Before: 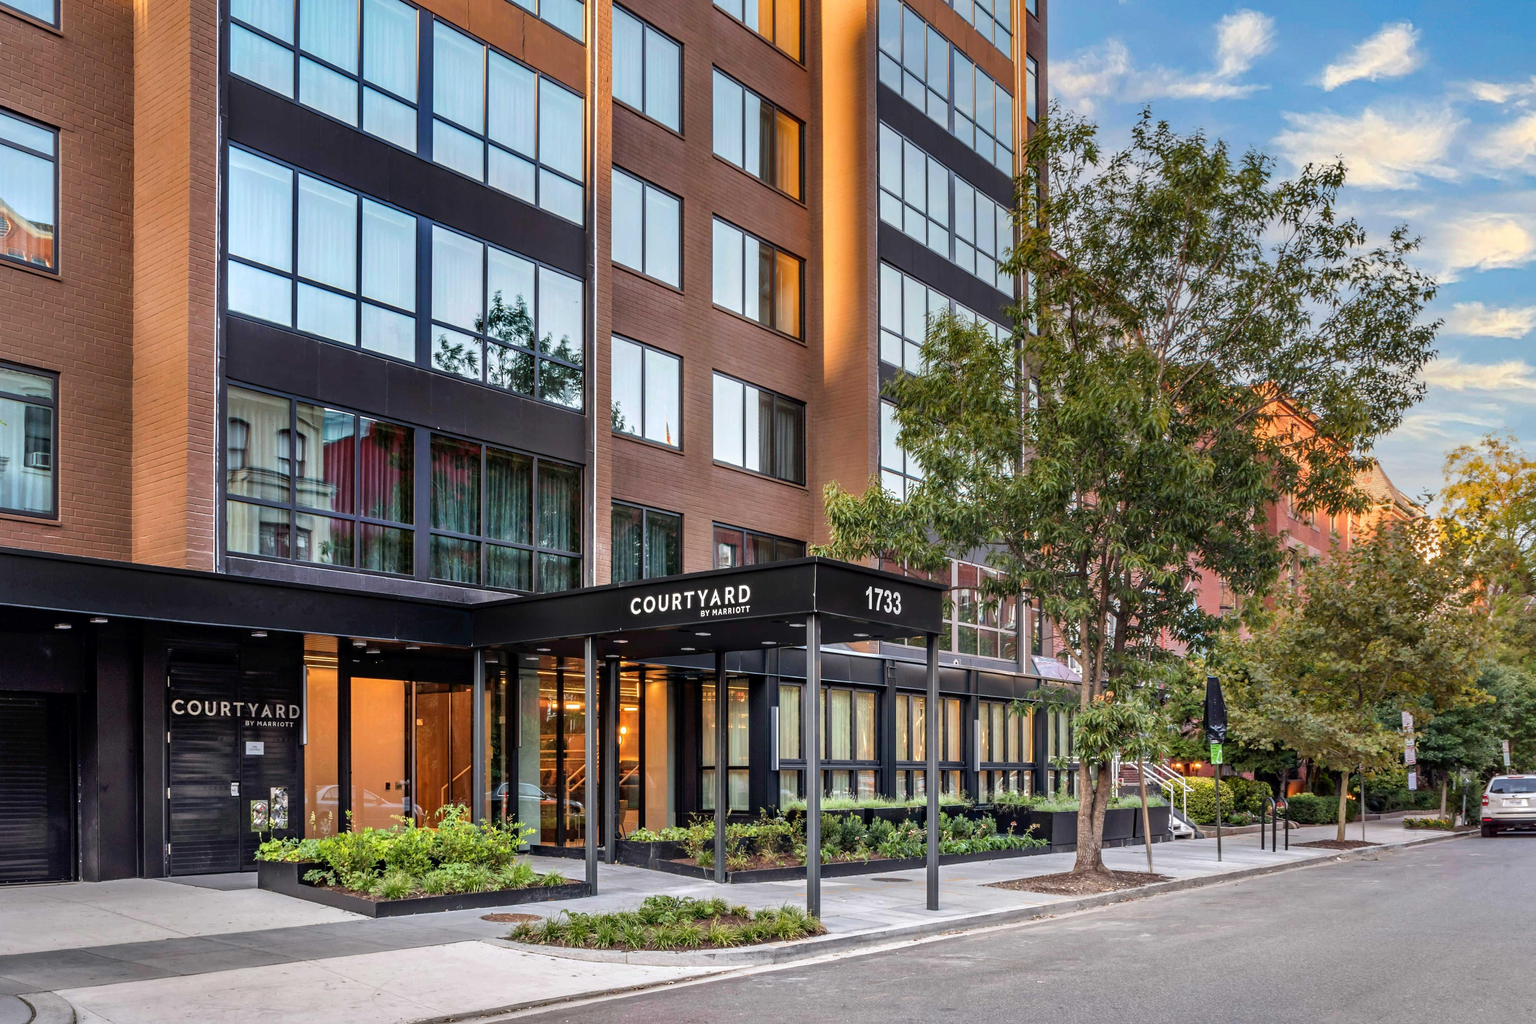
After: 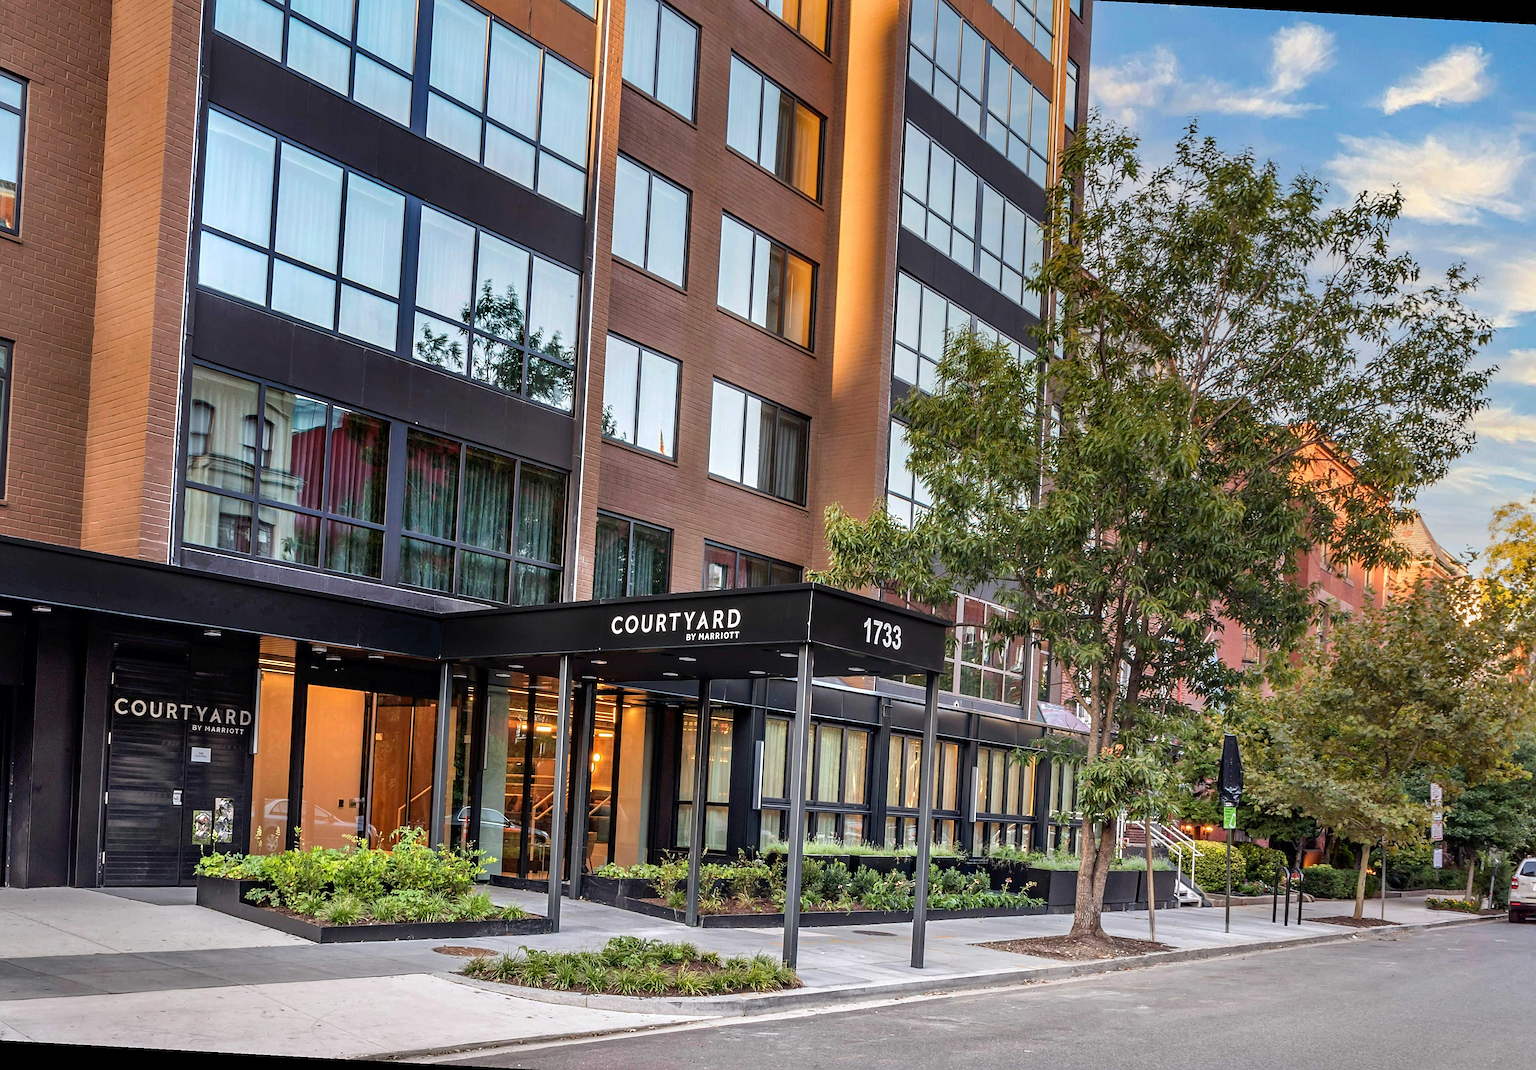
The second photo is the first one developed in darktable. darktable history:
crop and rotate: angle -3.15°, left 5.193%, top 5.18%, right 4.664%, bottom 4.585%
sharpen: on, module defaults
